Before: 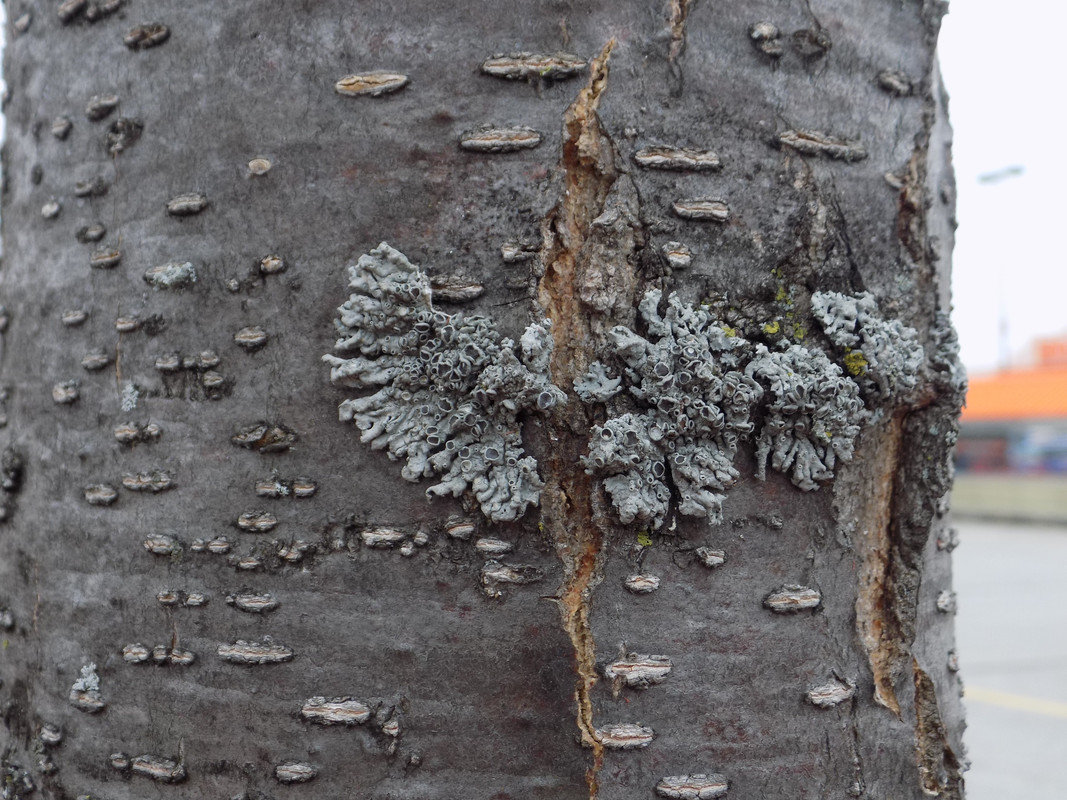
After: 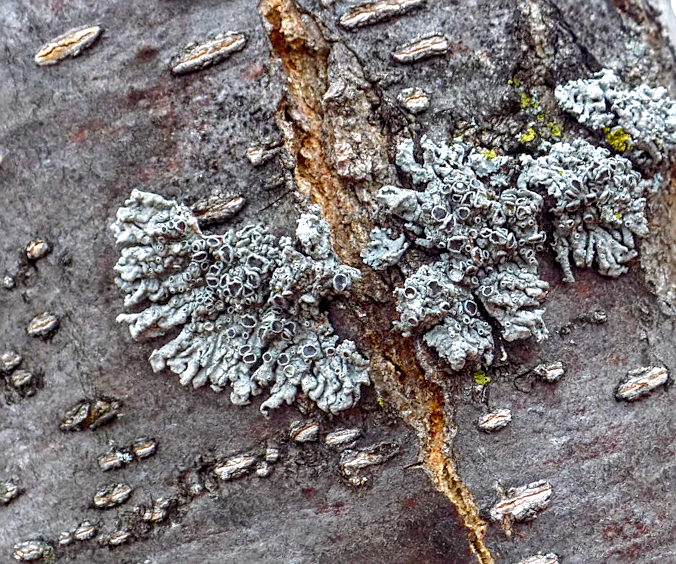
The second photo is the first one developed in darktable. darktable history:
exposure: exposure 0.764 EV, compensate highlight preservation false
crop and rotate: angle 20.28°, left 6.855%, right 4.346%, bottom 1.16%
local contrast: detail 153%
sharpen: on, module defaults
velvia: strength 9.15%
color balance rgb: power › hue 72.42°, linear chroma grading › global chroma 14.534%, perceptual saturation grading › global saturation 20%, perceptual saturation grading › highlights -25.913%, perceptual saturation grading › shadows 49.251%, global vibrance 20%
